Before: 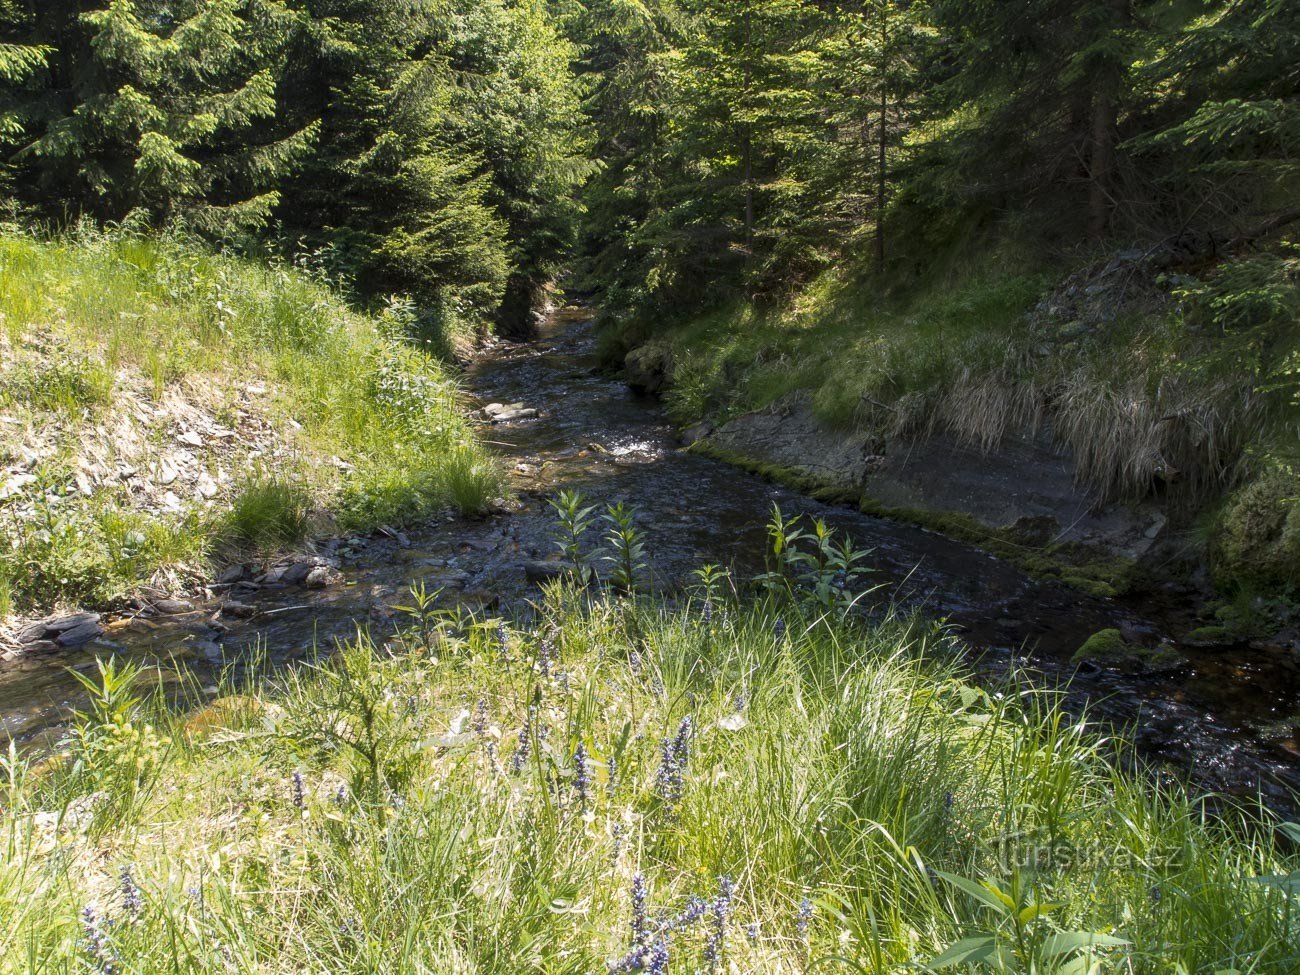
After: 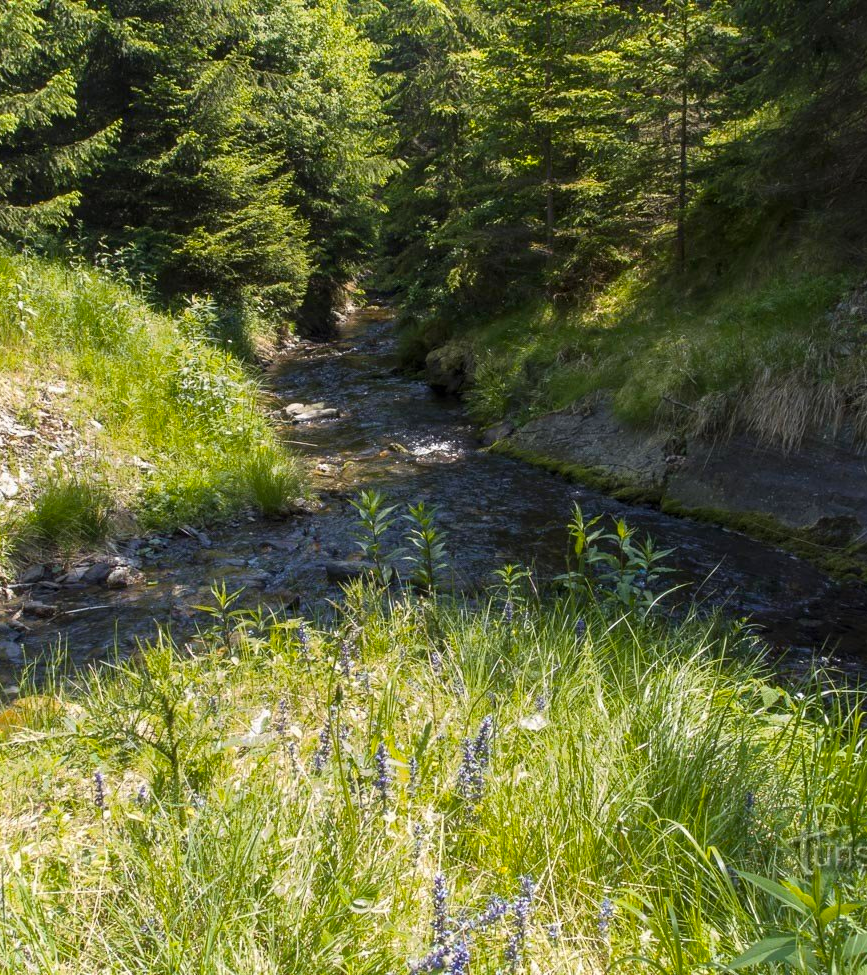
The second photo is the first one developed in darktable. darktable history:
color balance rgb: power › hue 329.44°, linear chroma grading › global chroma 15.151%, perceptual saturation grading › global saturation 0.353%, global vibrance 20%
crop: left 15.383%, right 17.891%
